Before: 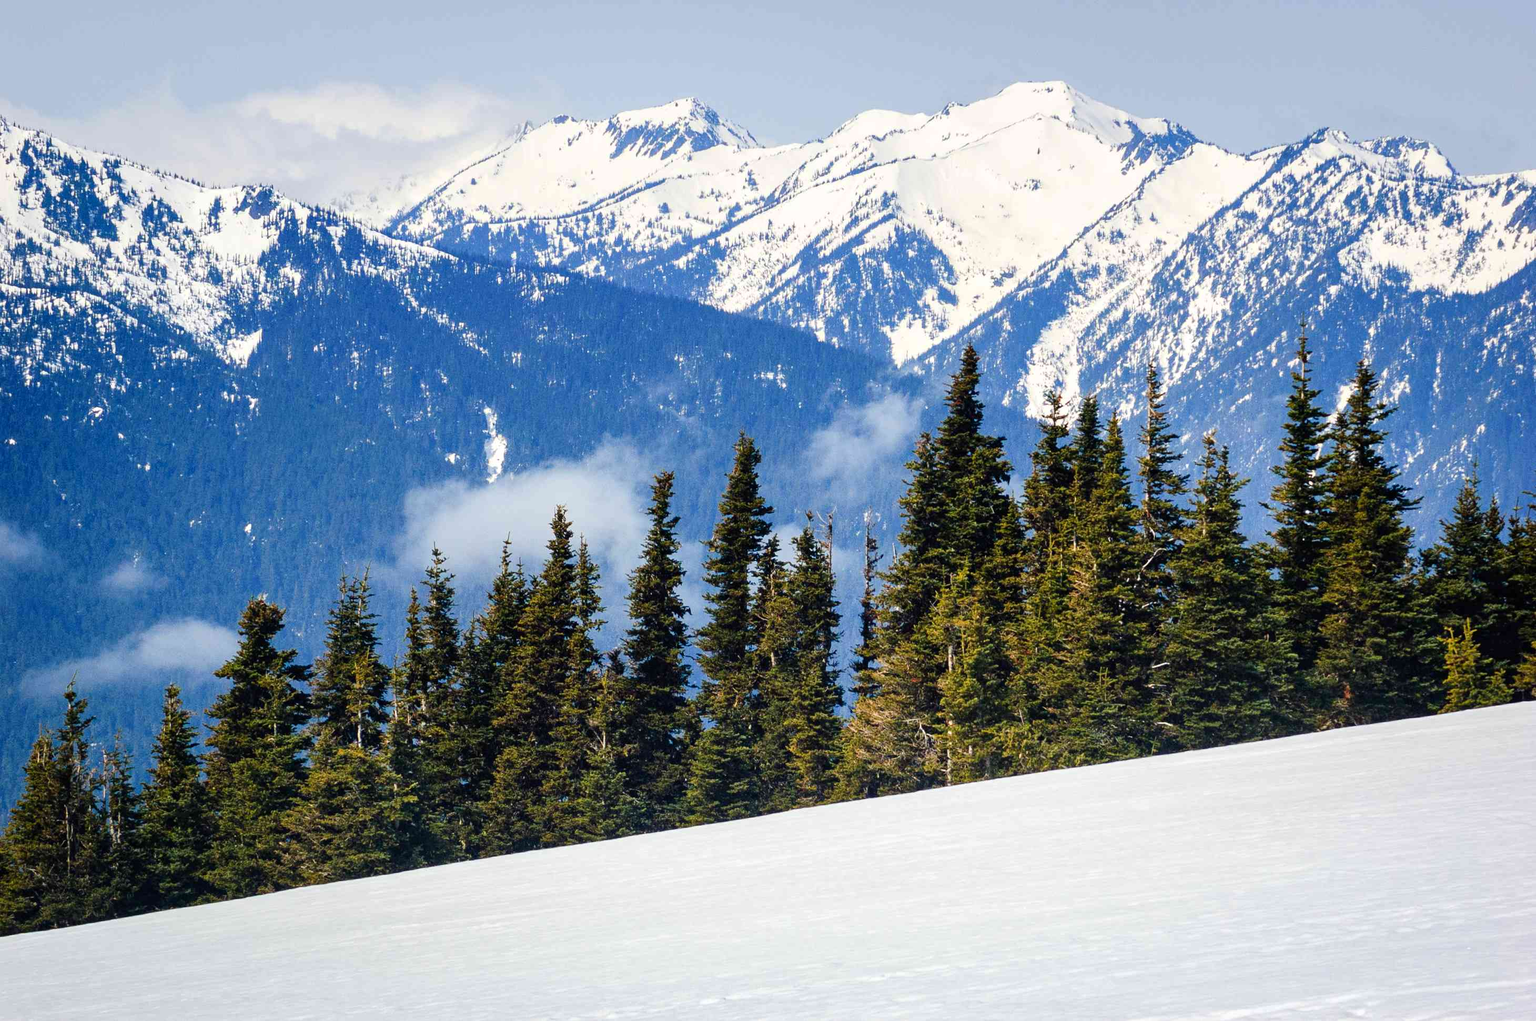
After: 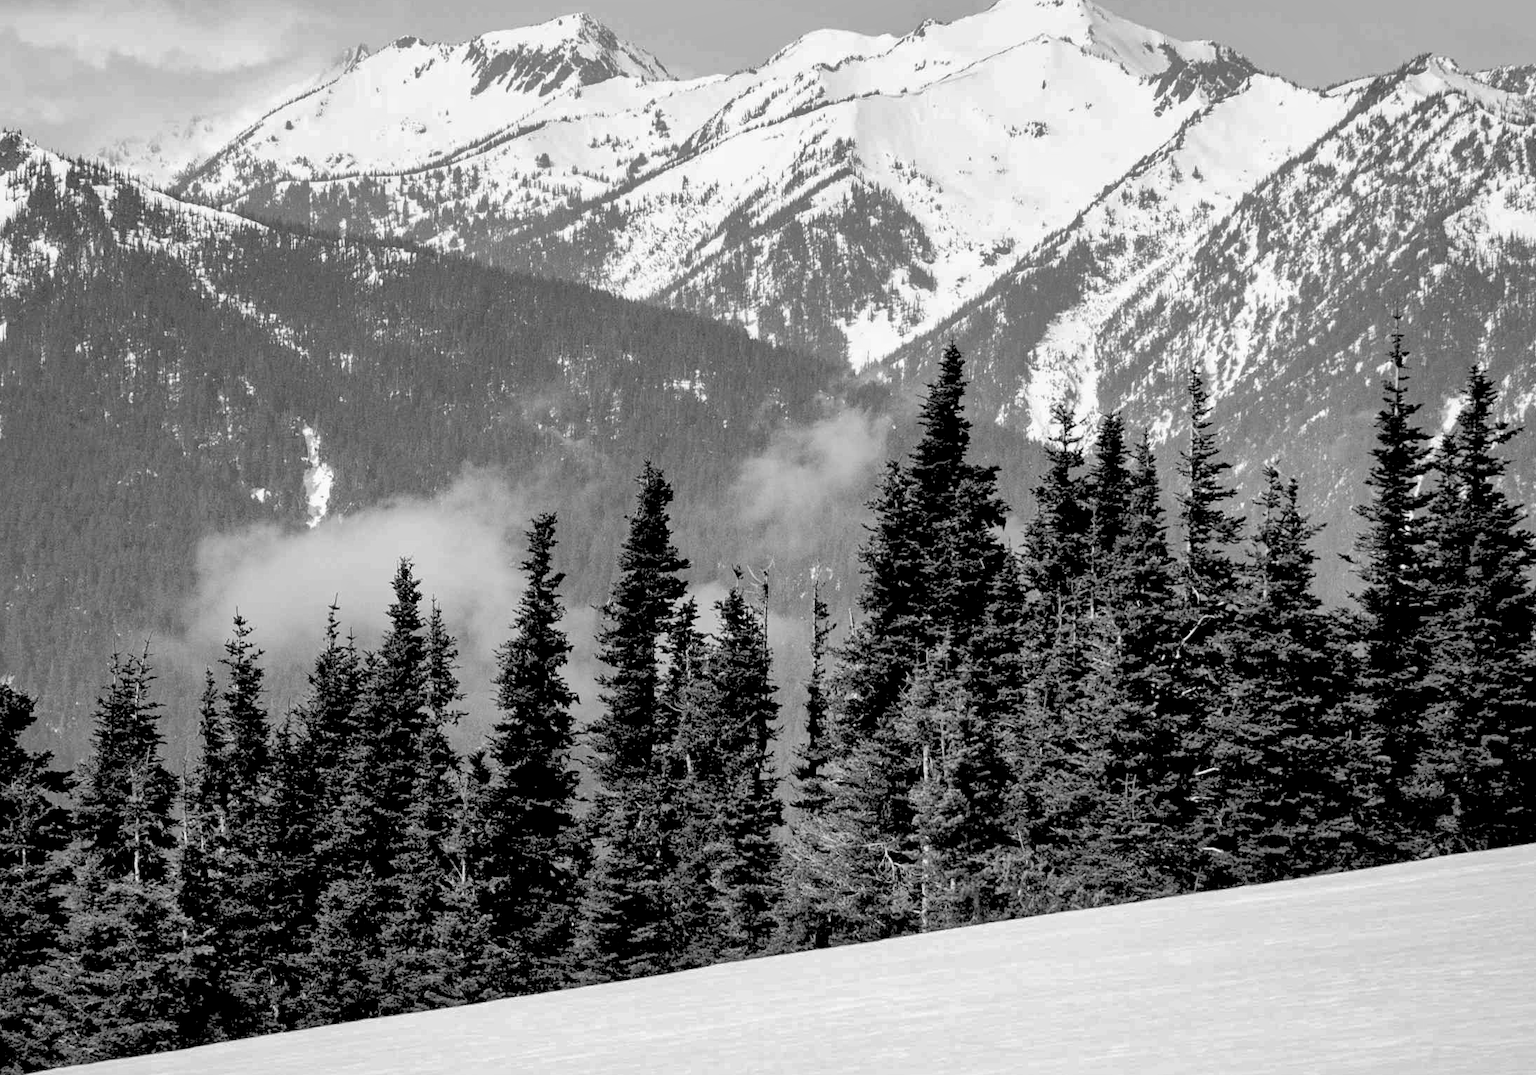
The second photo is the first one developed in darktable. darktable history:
shadows and highlights: on, module defaults
crop: left 16.768%, top 8.653%, right 8.362%, bottom 12.485%
monochrome: on, module defaults
color balance: lift [0.975, 0.993, 1, 1.015], gamma [1.1, 1, 1, 0.945], gain [1, 1.04, 1, 0.95]
